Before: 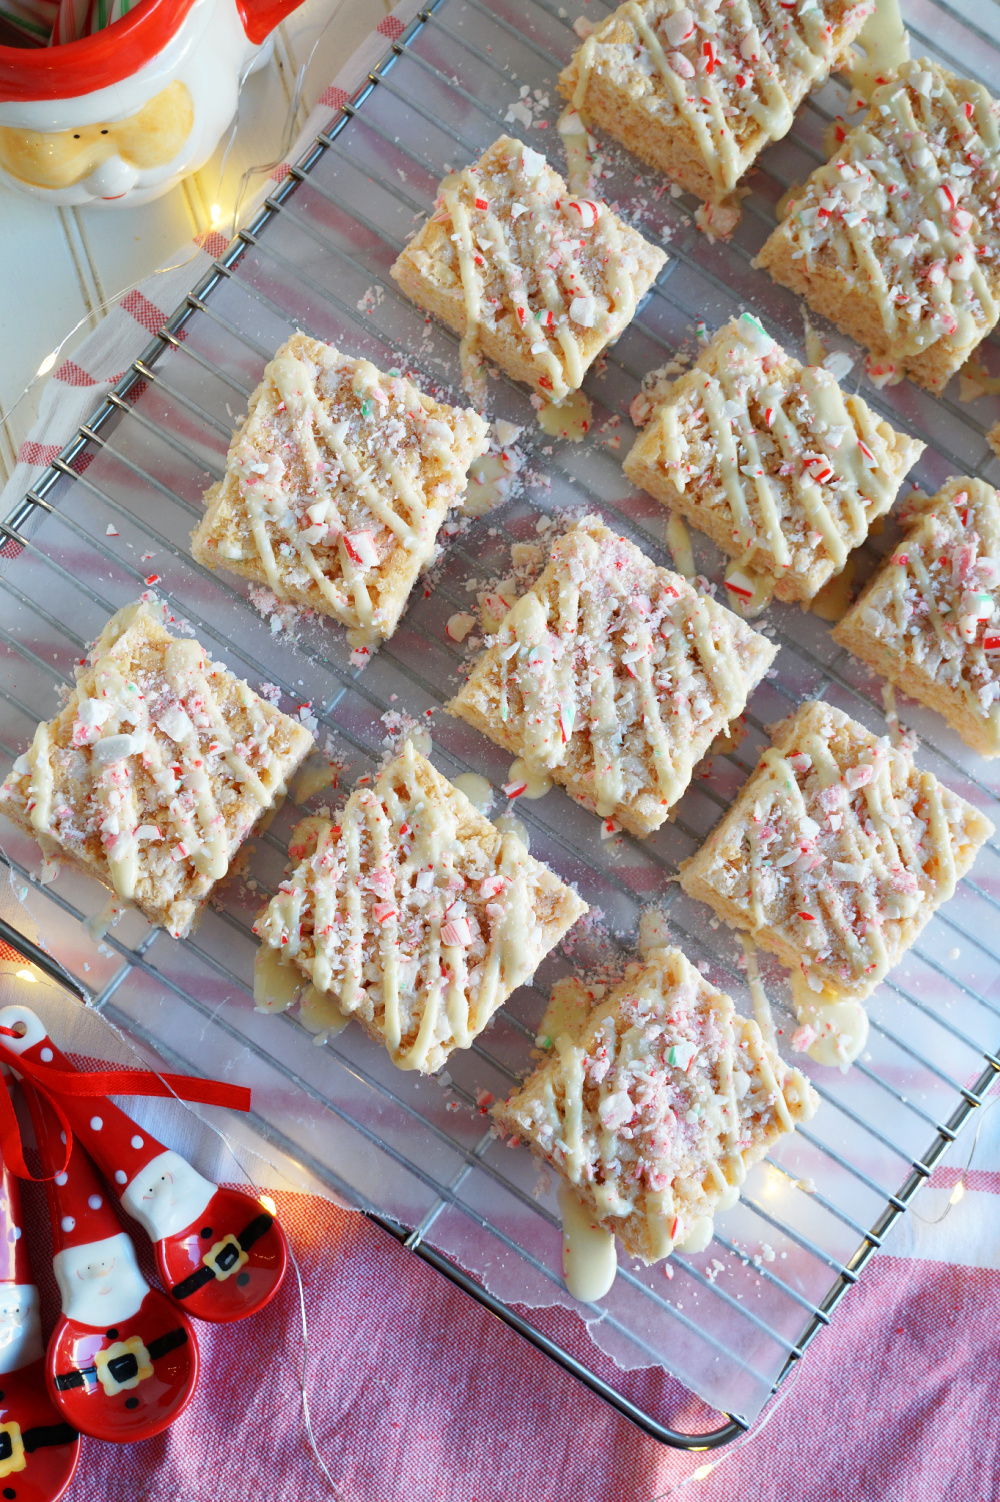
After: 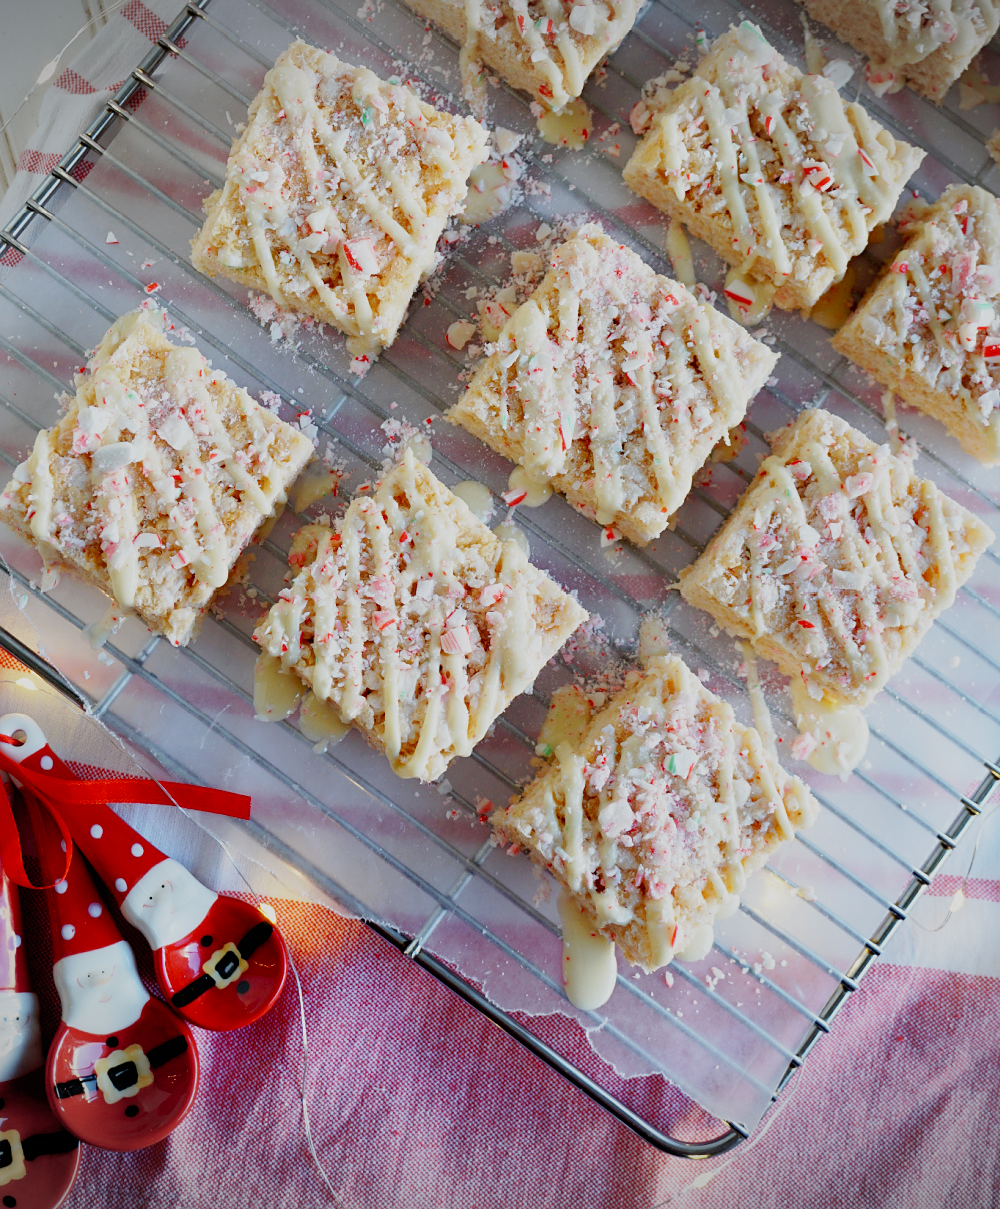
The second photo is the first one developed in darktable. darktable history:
crop and rotate: top 19.483%
filmic rgb: black relative exposure -7.88 EV, white relative exposure 4.07 EV, hardness 4.05, latitude 51.55%, contrast 1.014, shadows ↔ highlights balance 6.01%, preserve chrominance no, color science v5 (2021), contrast in shadows safe, contrast in highlights safe
sharpen: amount 0.2
tone equalizer: on, module defaults
vignetting: fall-off start 97.13%, width/height ratio 1.179
